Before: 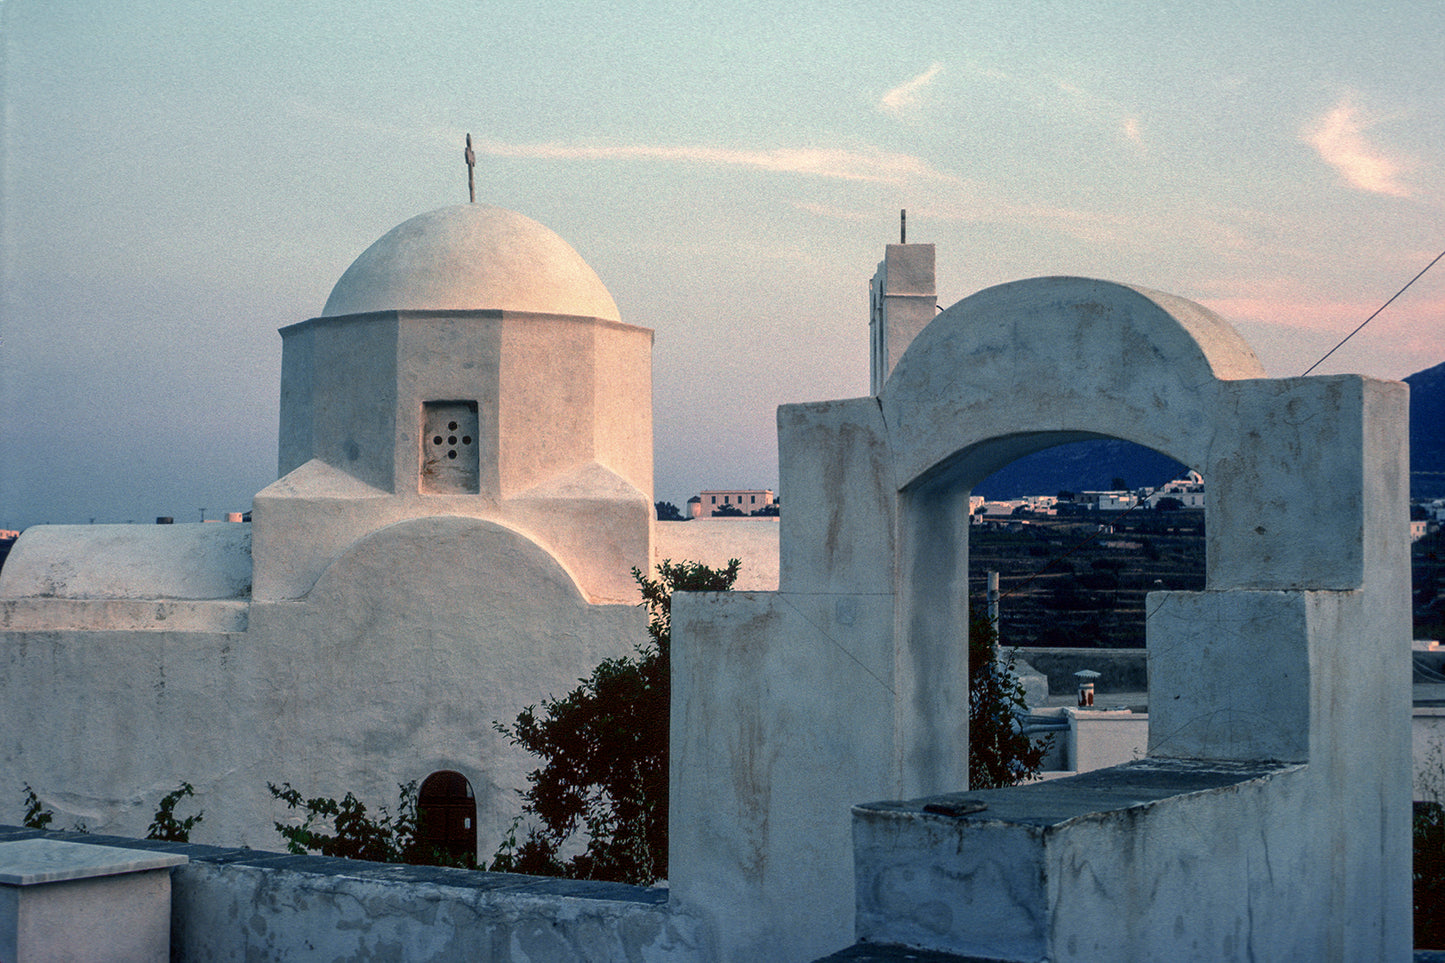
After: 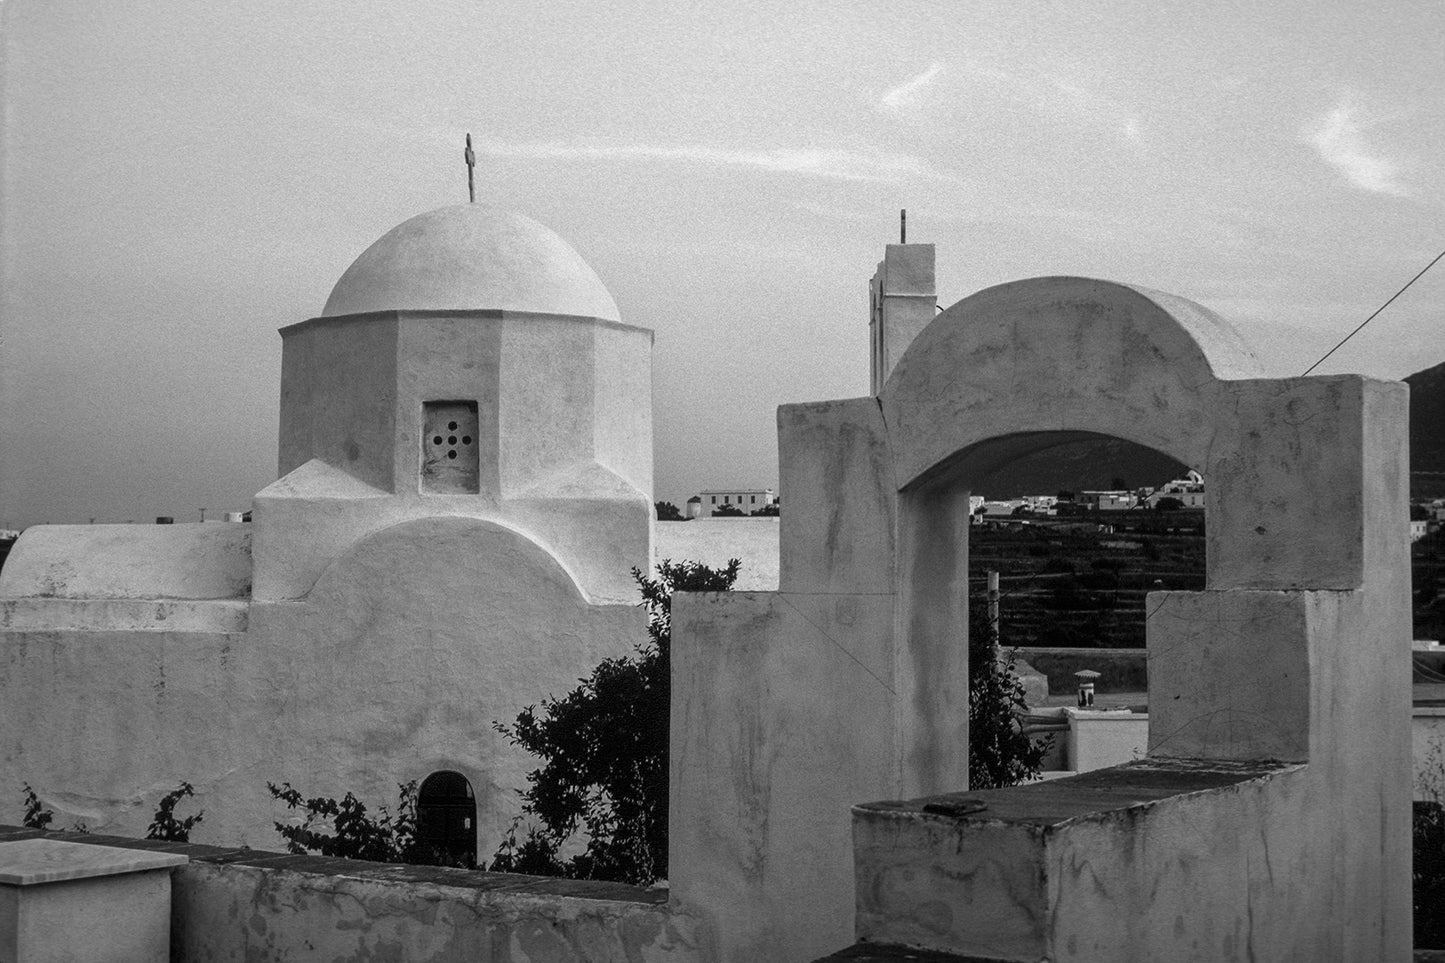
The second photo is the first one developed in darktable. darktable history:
monochrome: a -11.7, b 1.62, size 0.5, highlights 0.38
contrast brightness saturation: contrast 0.08, saturation 0.2
